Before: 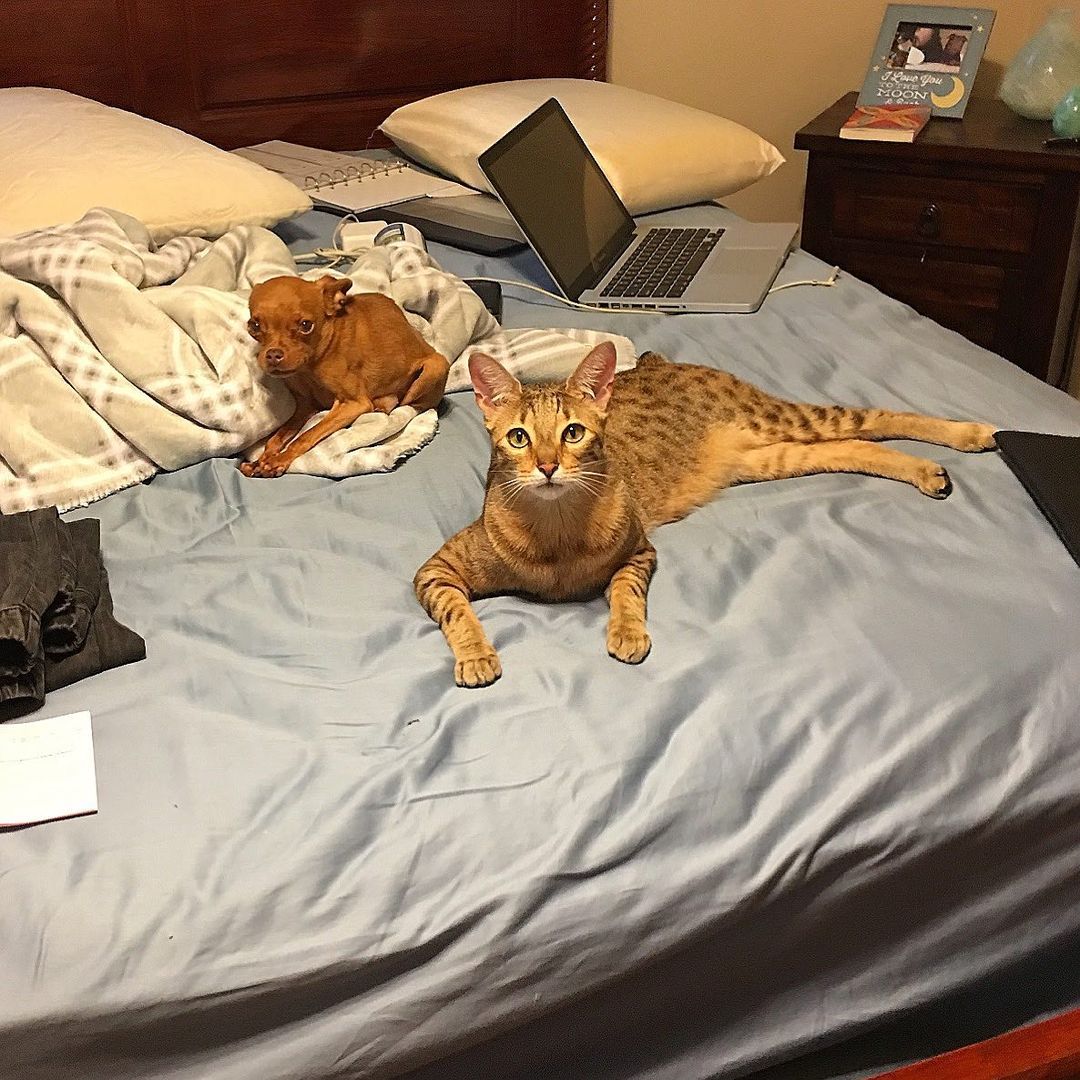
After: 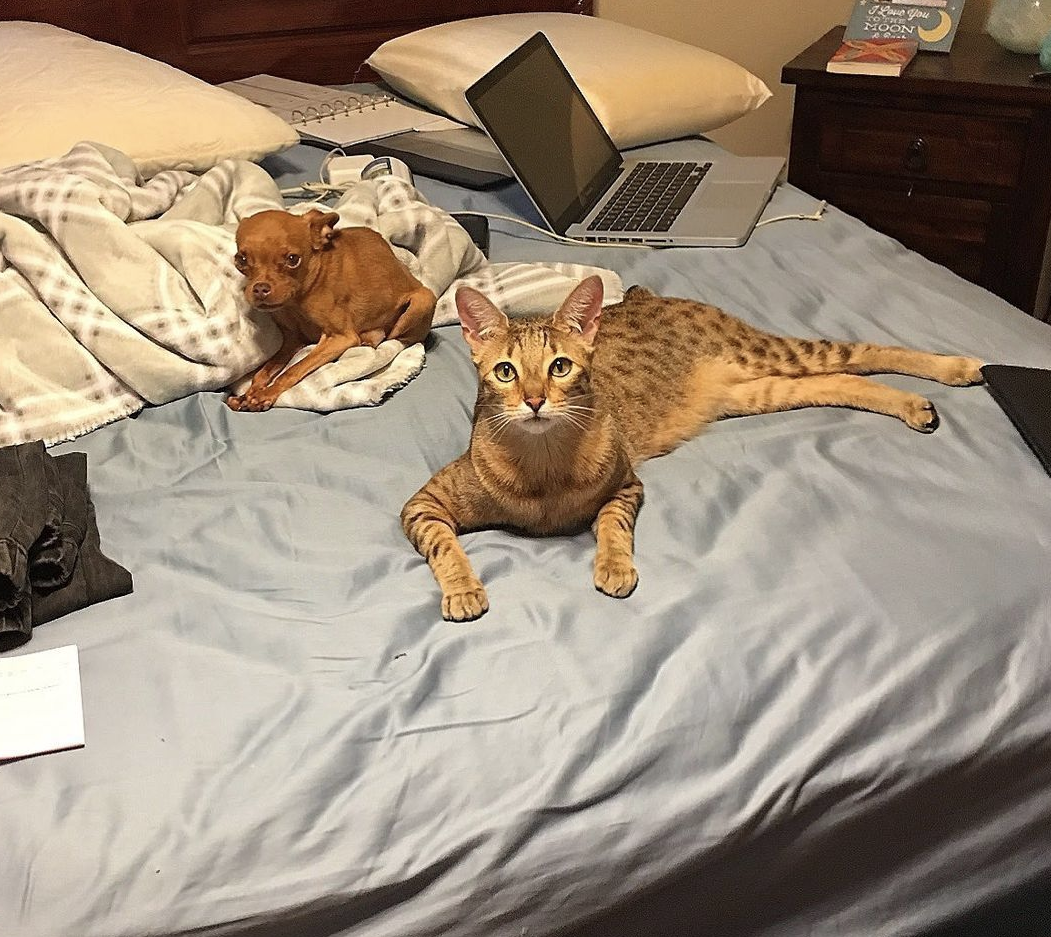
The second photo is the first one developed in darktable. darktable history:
crop: left 1.289%, top 6.137%, right 1.366%, bottom 7.031%
contrast brightness saturation: saturation -0.164
